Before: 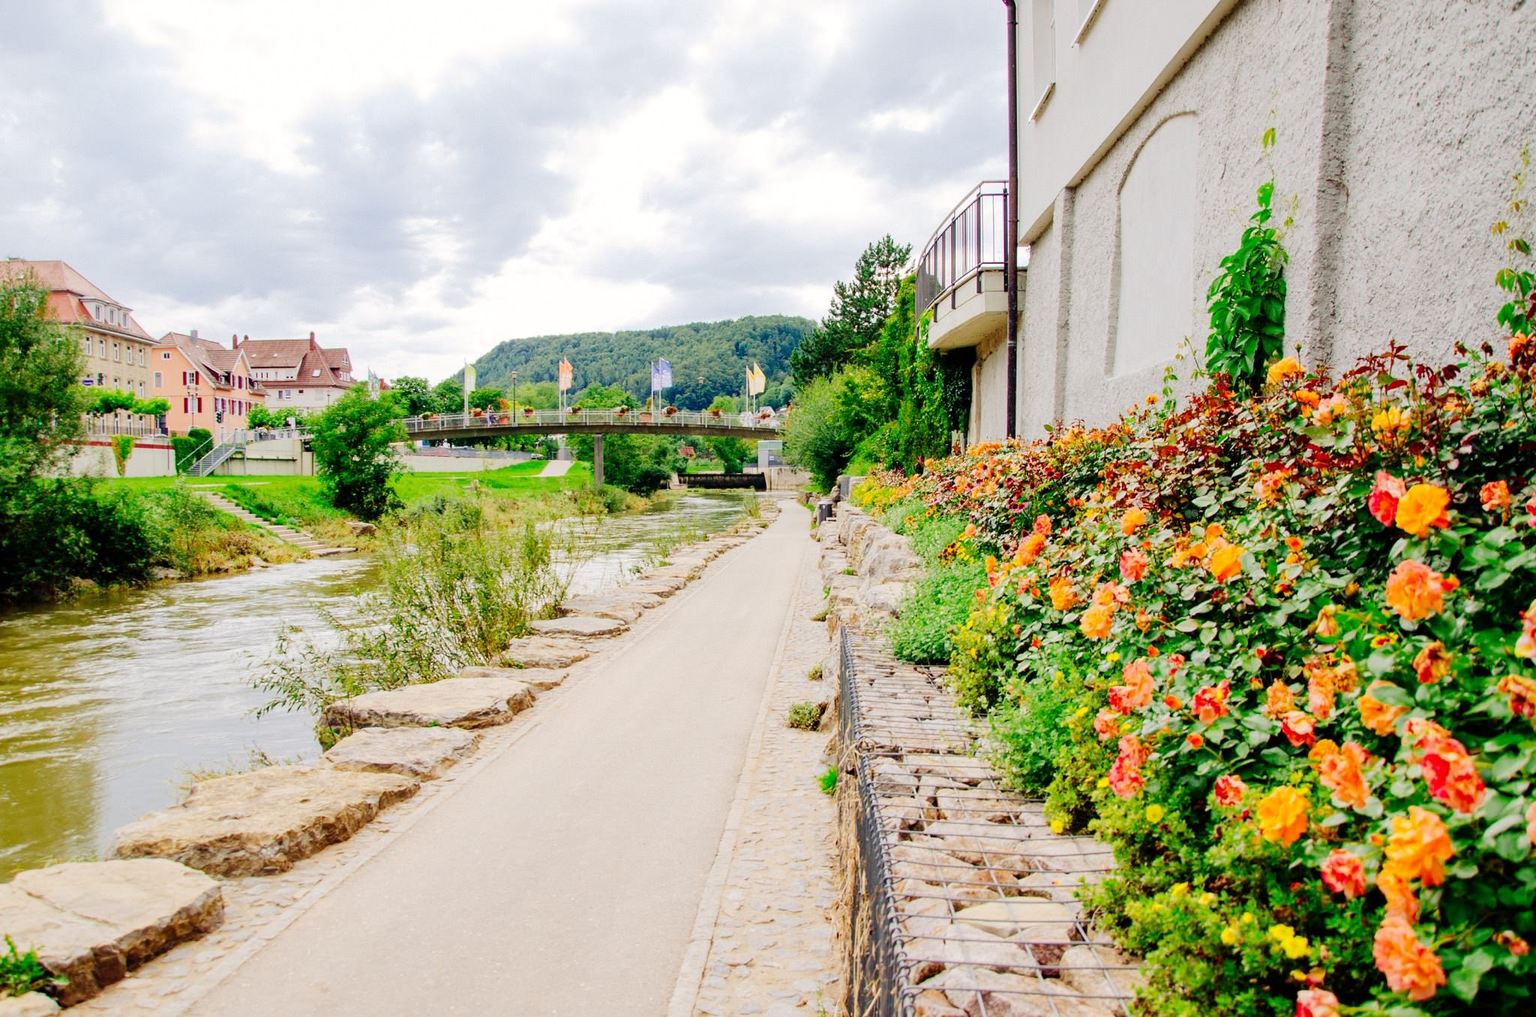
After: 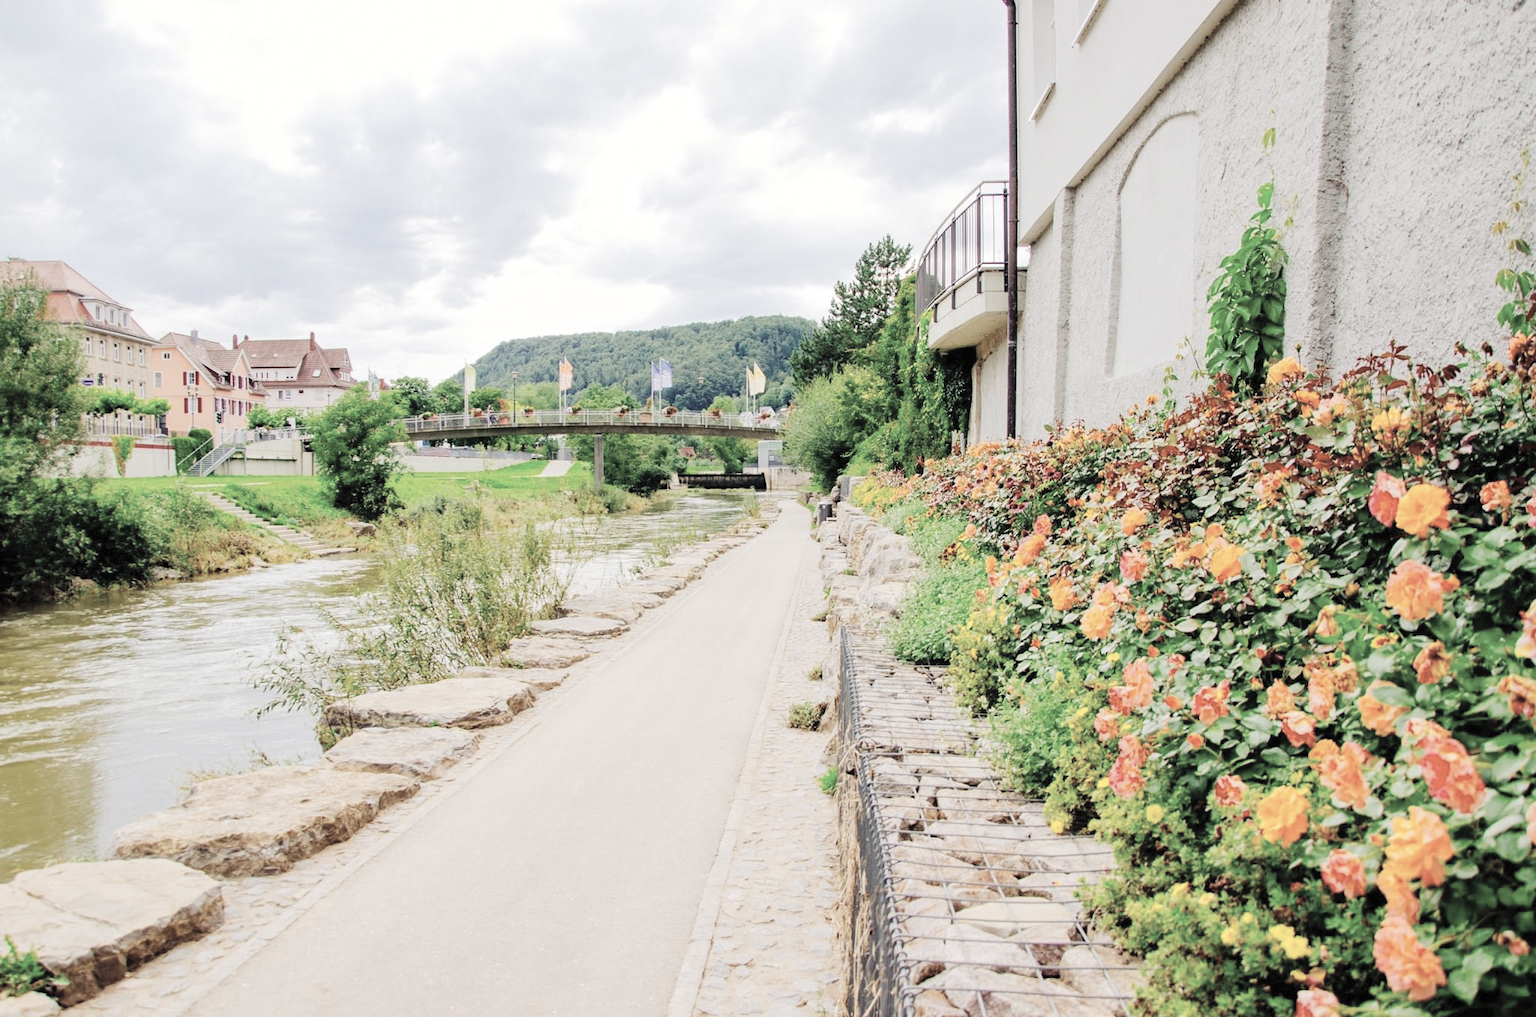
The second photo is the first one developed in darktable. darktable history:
contrast brightness saturation: brightness 0.185, saturation -0.489
